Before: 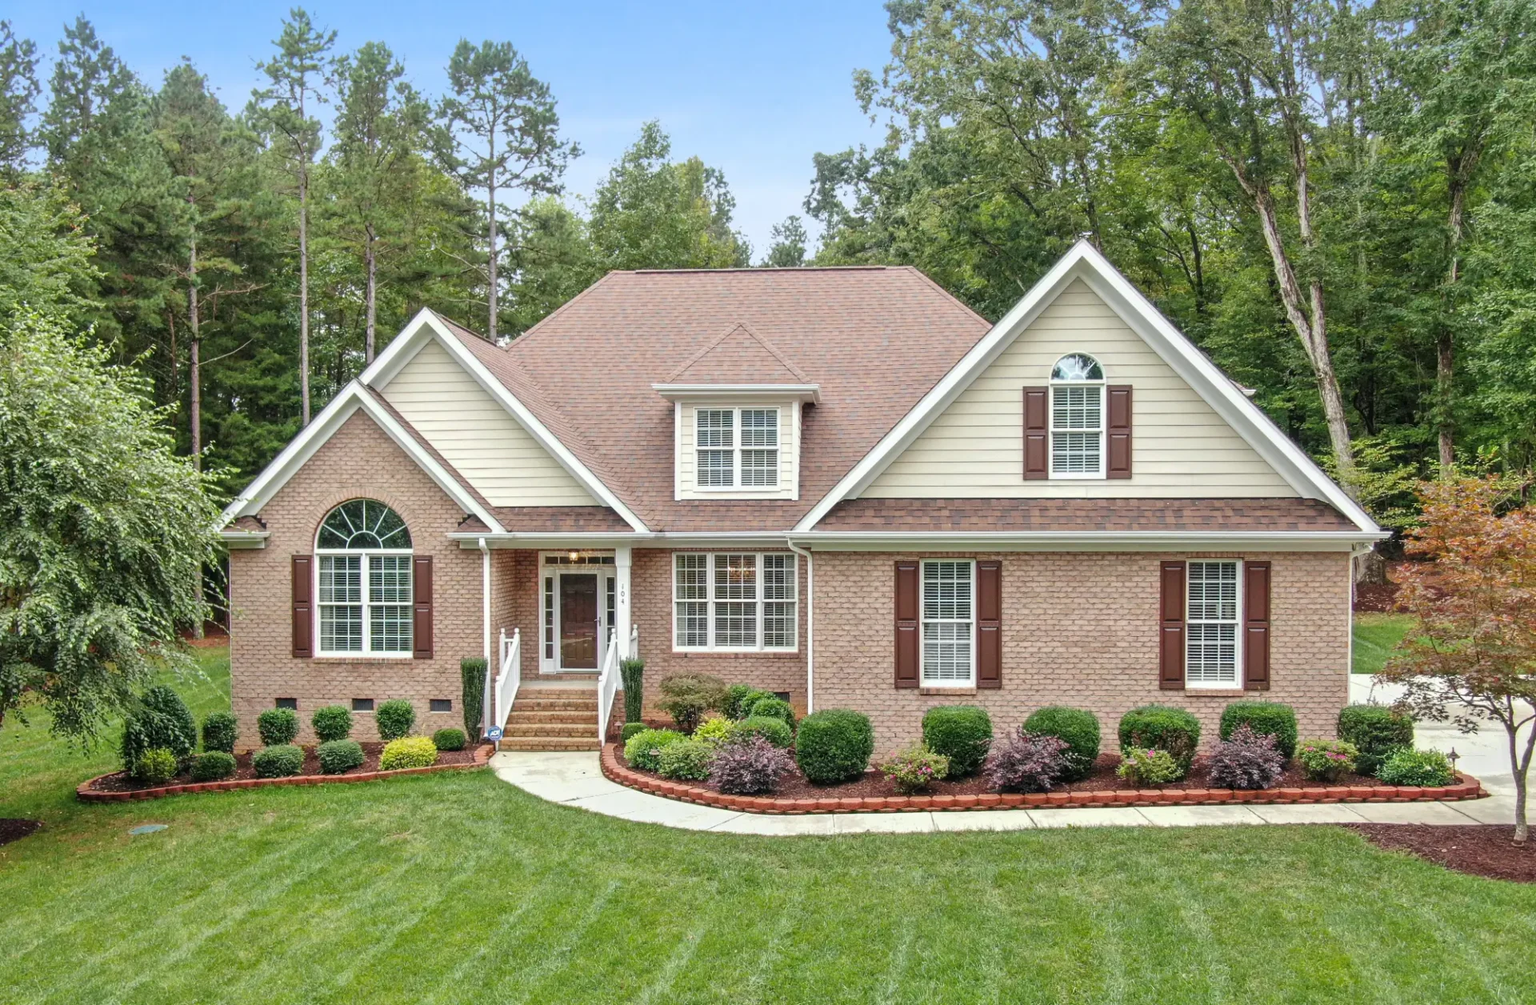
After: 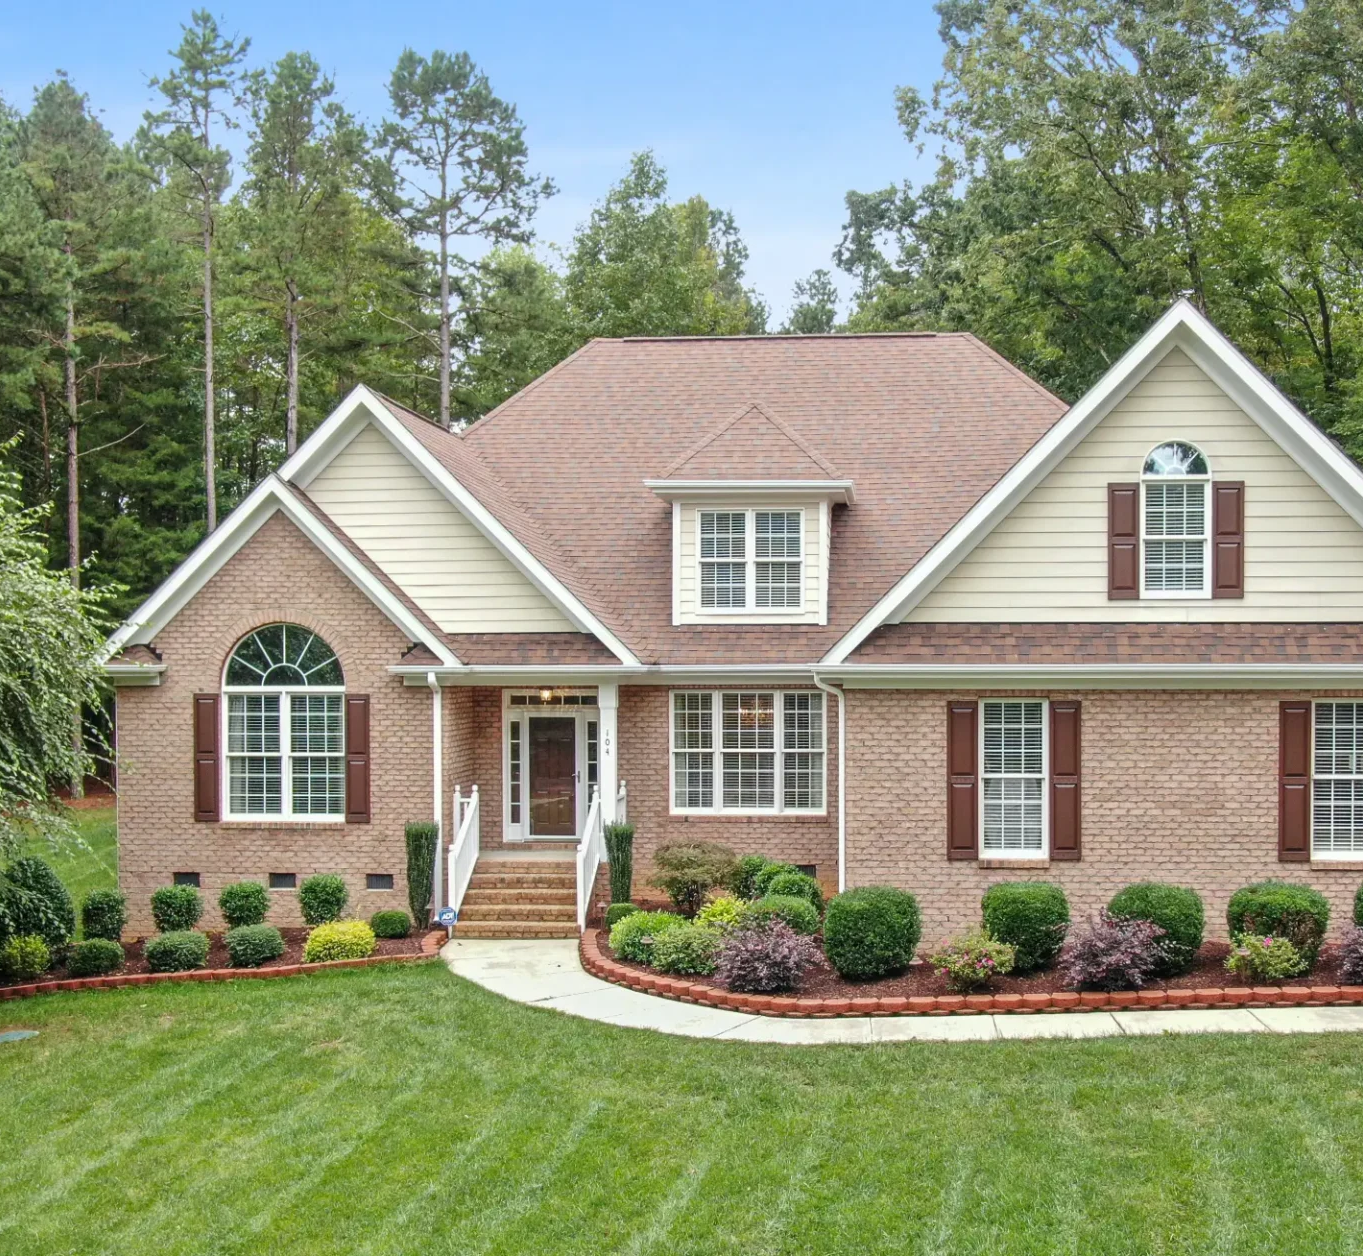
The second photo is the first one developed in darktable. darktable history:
crop and rotate: left 8.928%, right 20.073%
